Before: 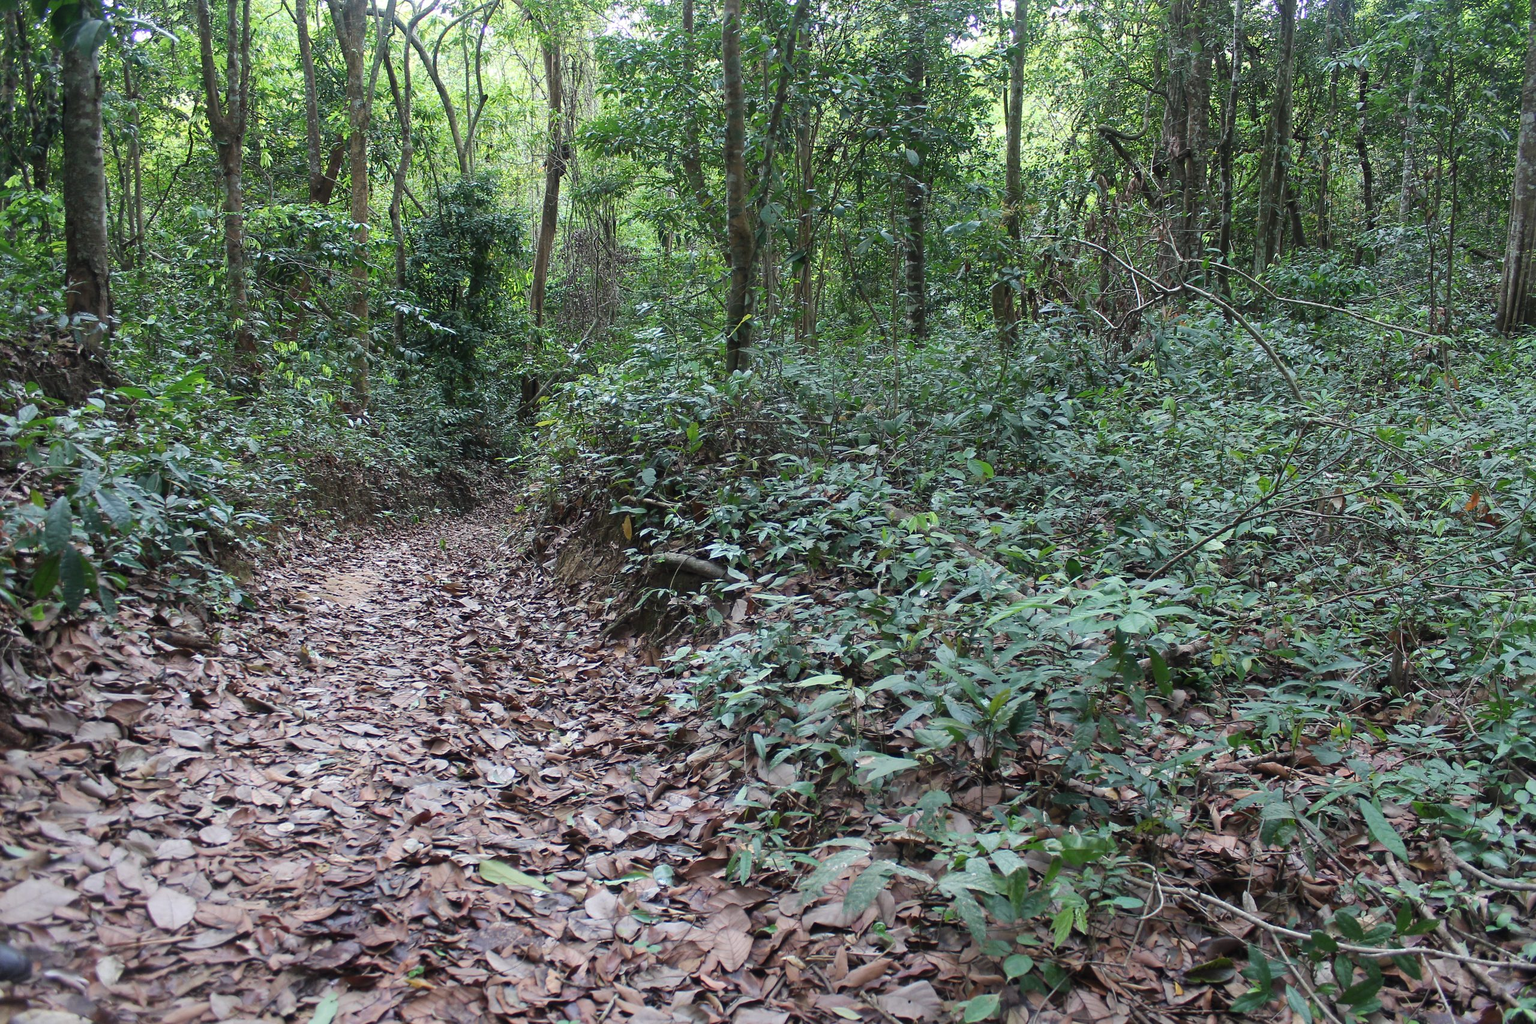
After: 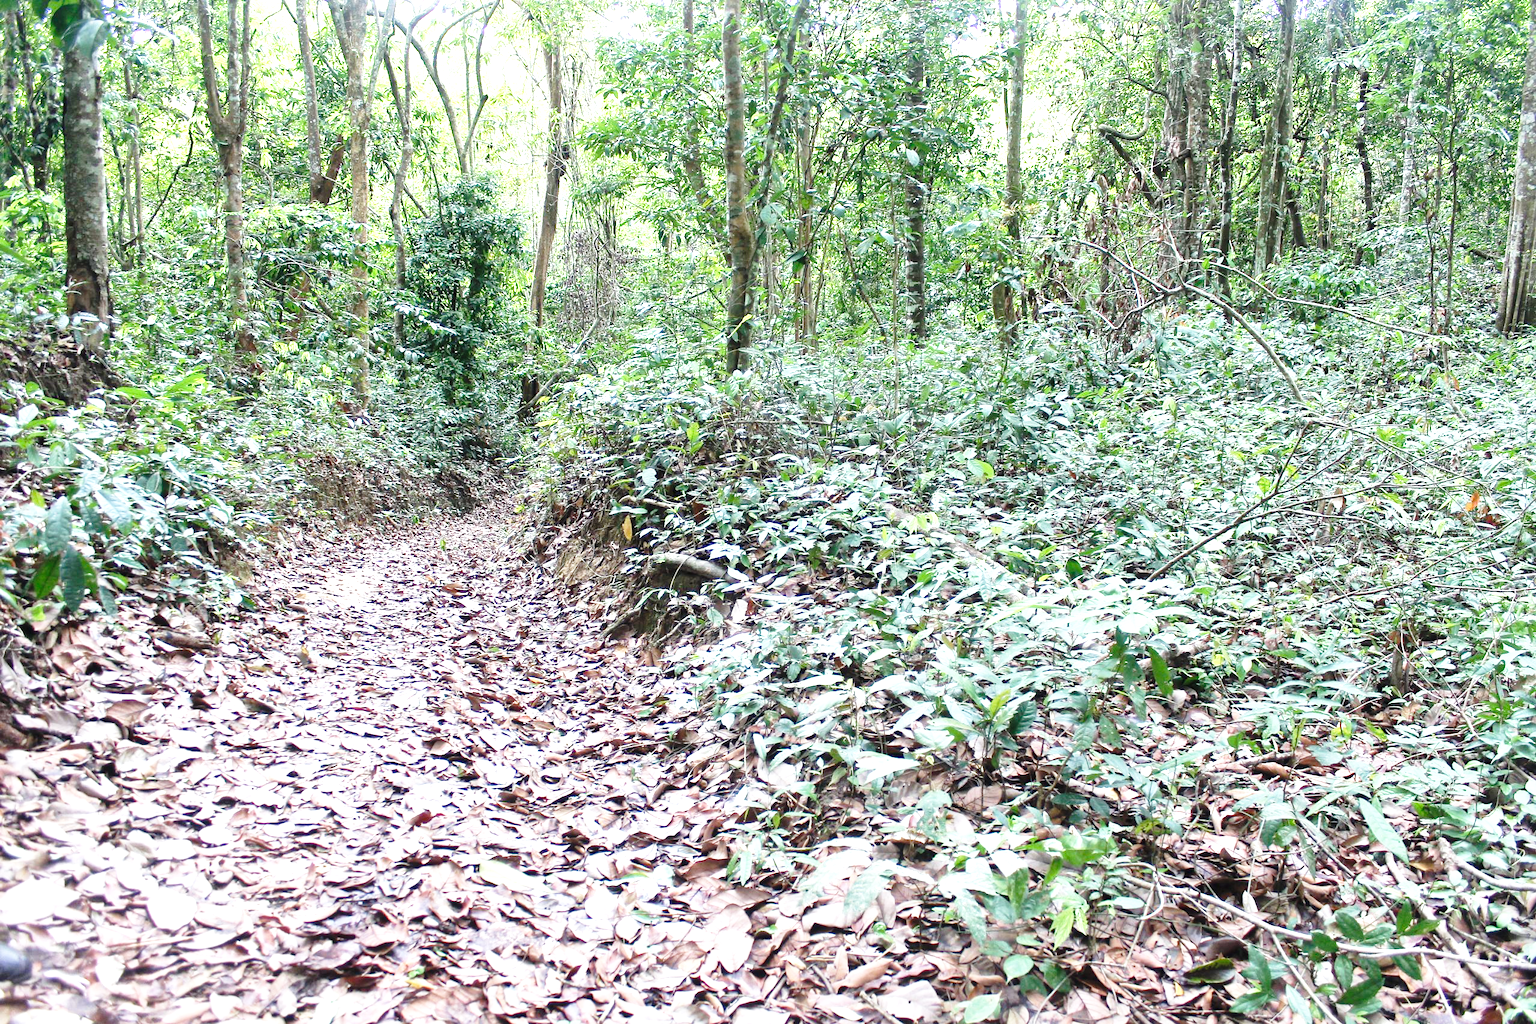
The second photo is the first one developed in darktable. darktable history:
local contrast: mode bilateral grid, contrast 20, coarseness 50, detail 144%, midtone range 0.2
exposure: exposure 1.25 EV, compensate exposure bias true, compensate highlight preservation false
base curve: curves: ch0 [(0, 0) (0.028, 0.03) (0.121, 0.232) (0.46, 0.748) (0.859, 0.968) (1, 1)], preserve colors none
